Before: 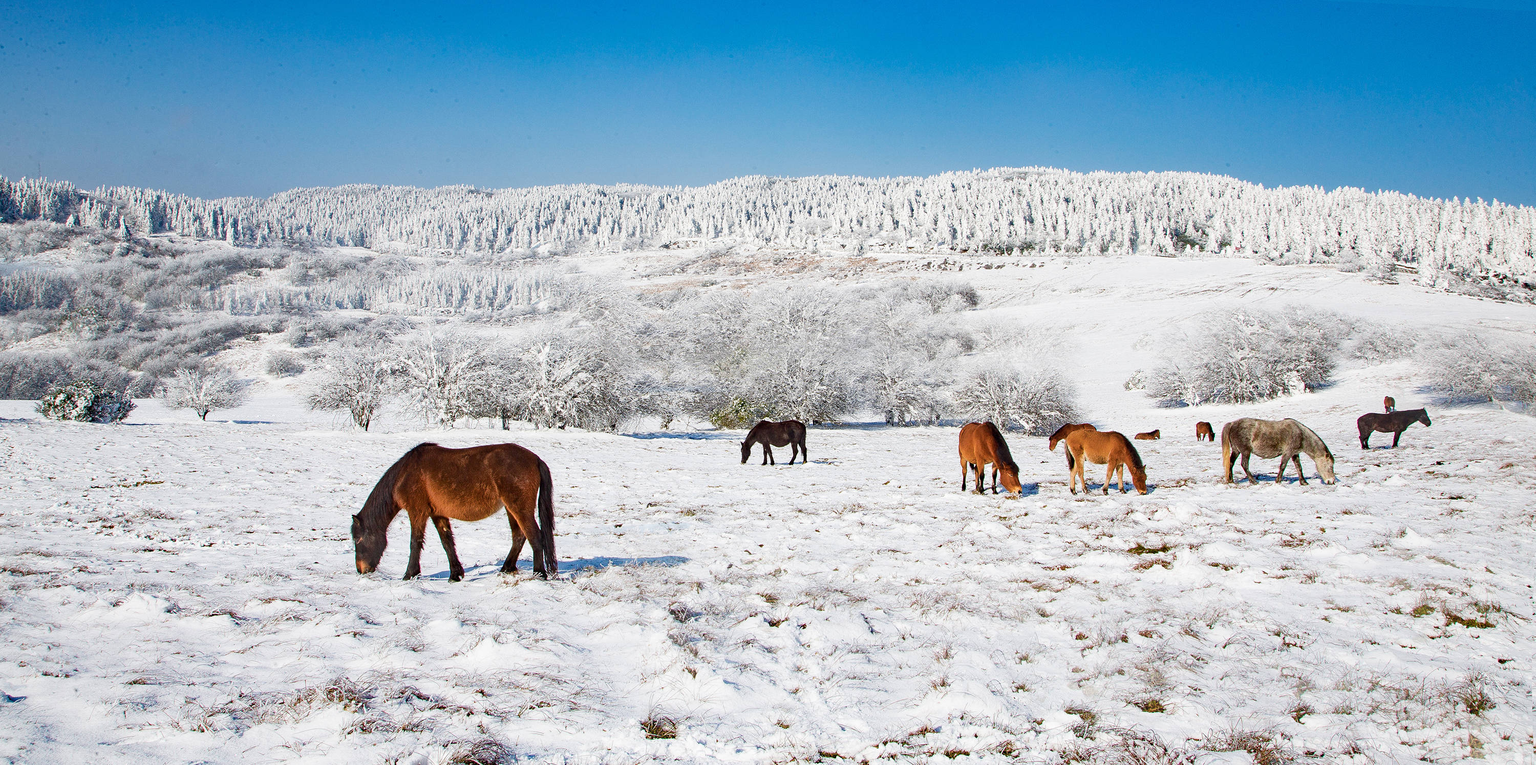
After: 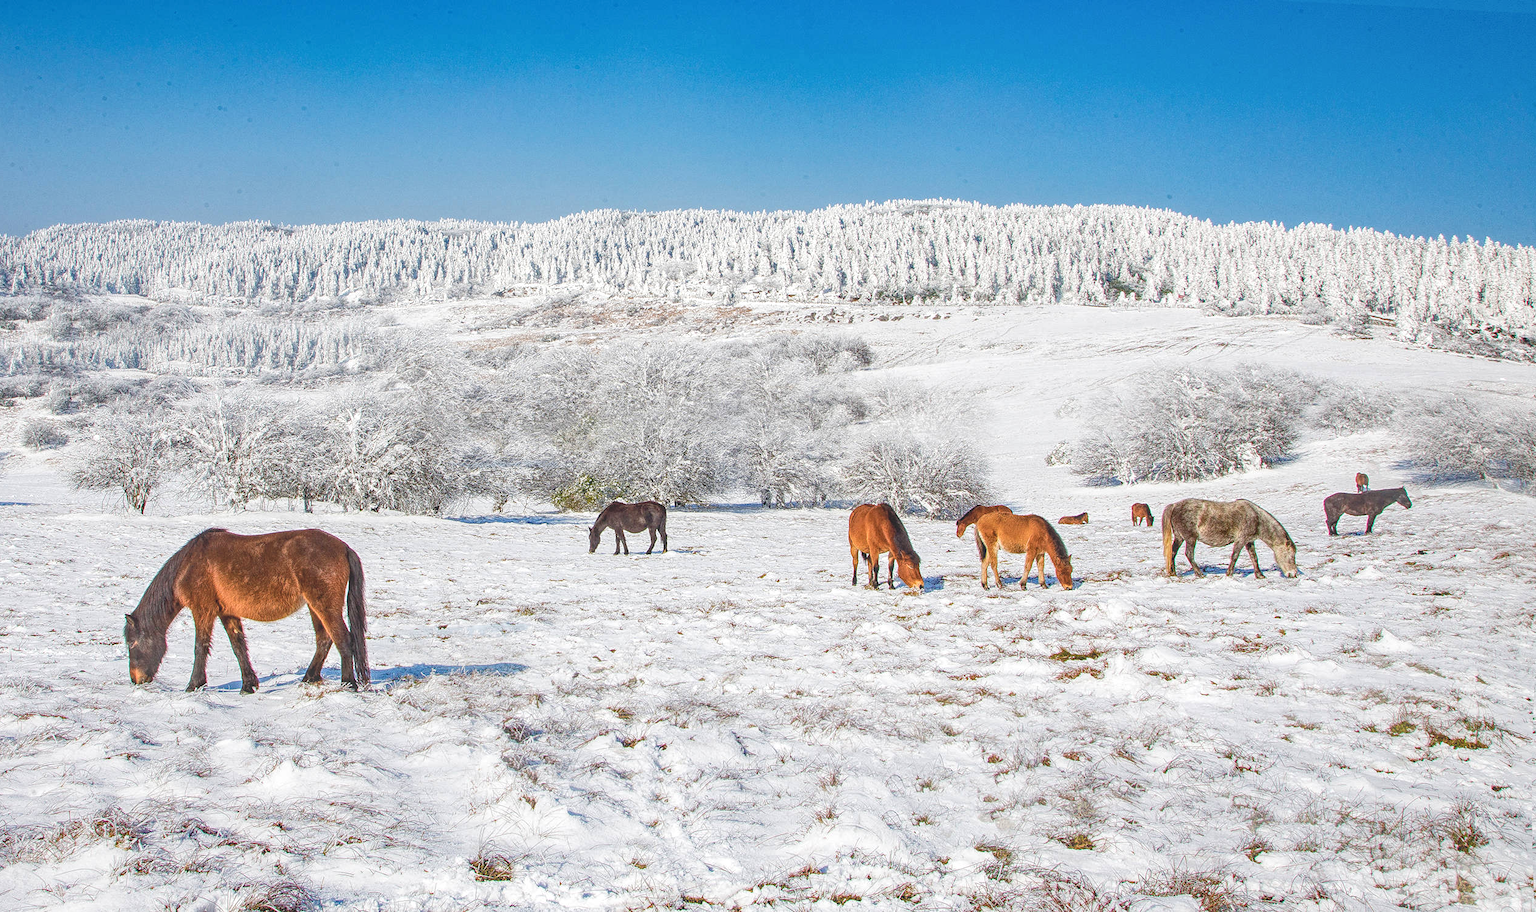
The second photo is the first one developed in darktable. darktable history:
crop: left 16.119%
local contrast: highlights 66%, shadows 33%, detail 166%, midtone range 0.2
shadows and highlights: shadows 31.38, highlights 1.44, soften with gaussian
